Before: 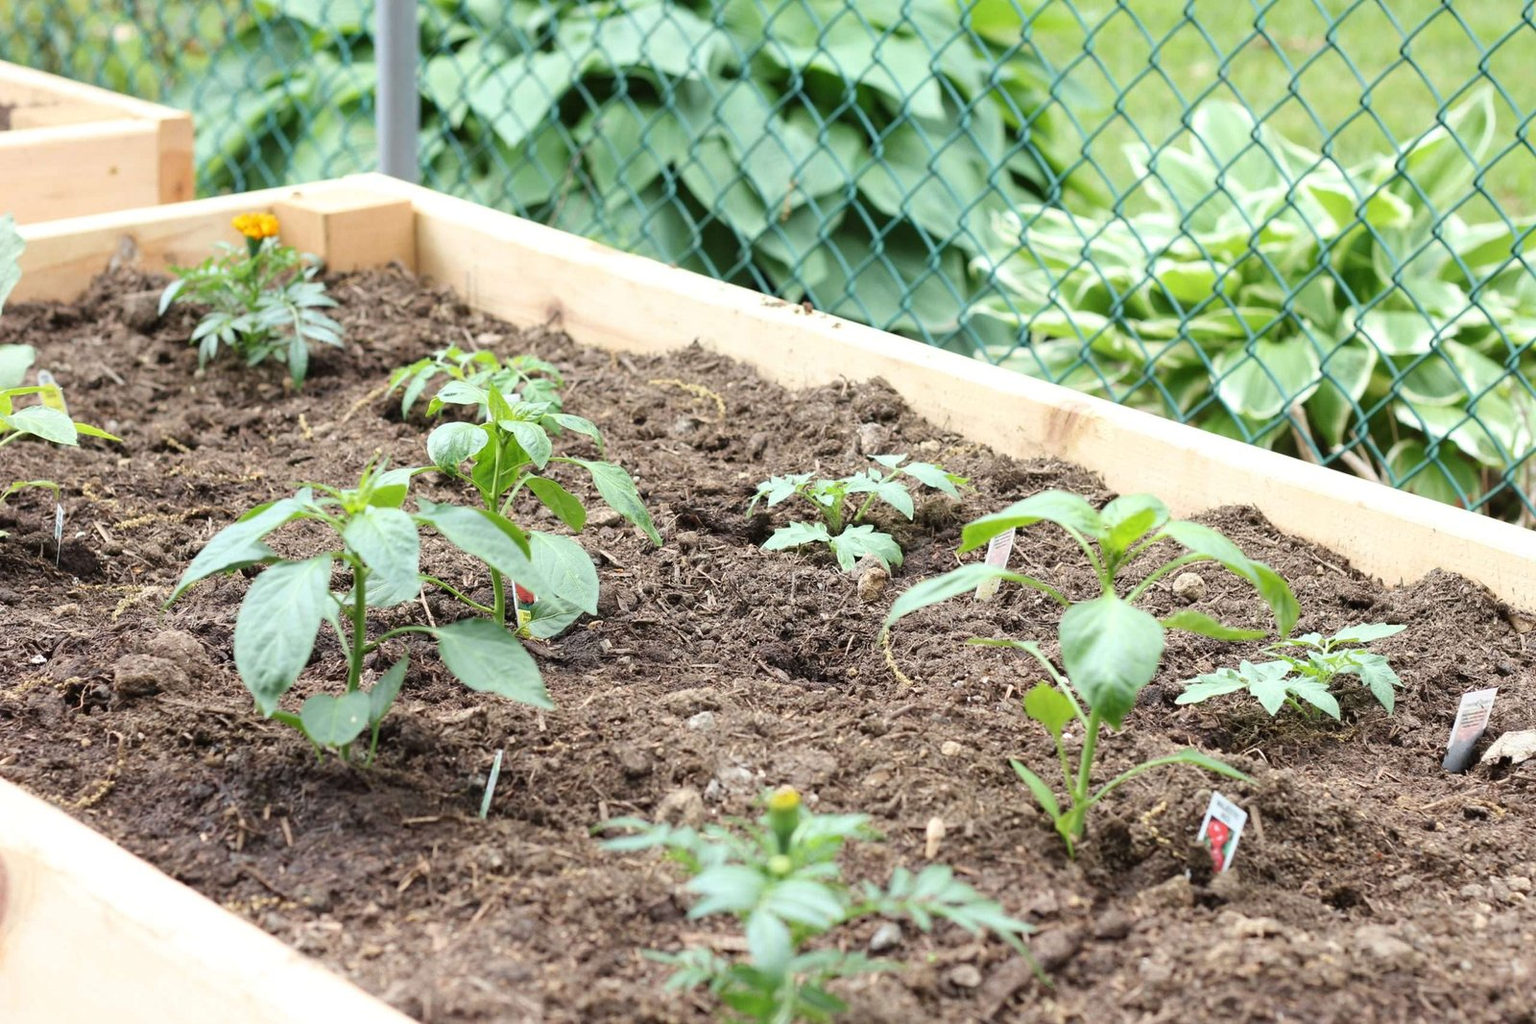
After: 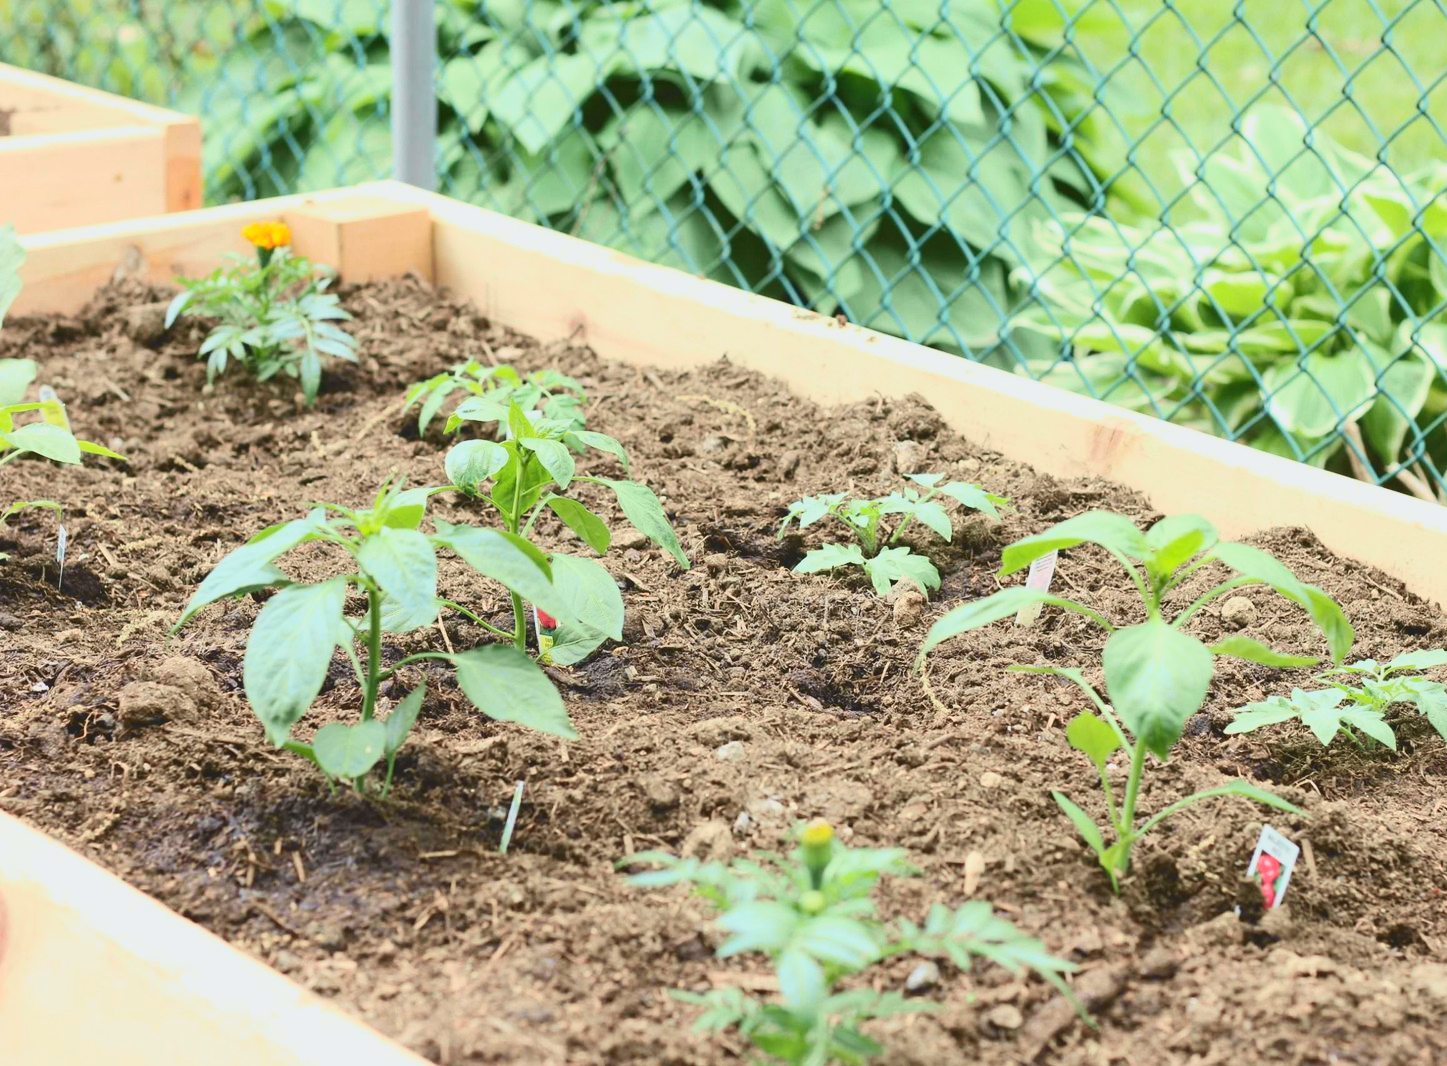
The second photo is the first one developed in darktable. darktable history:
crop: right 9.509%, bottom 0.031%
tone curve: curves: ch0 [(0, 0.11) (0.181, 0.223) (0.405, 0.46) (0.456, 0.528) (0.634, 0.728) (0.877, 0.89) (0.984, 0.935)]; ch1 [(0, 0.052) (0.443, 0.43) (0.492, 0.485) (0.566, 0.579) (0.595, 0.625) (0.608, 0.654) (0.65, 0.708) (1, 0.961)]; ch2 [(0, 0) (0.33, 0.301) (0.421, 0.443) (0.447, 0.489) (0.495, 0.492) (0.537, 0.57) (0.586, 0.591) (0.663, 0.686) (1, 1)], color space Lab, independent channels, preserve colors none
